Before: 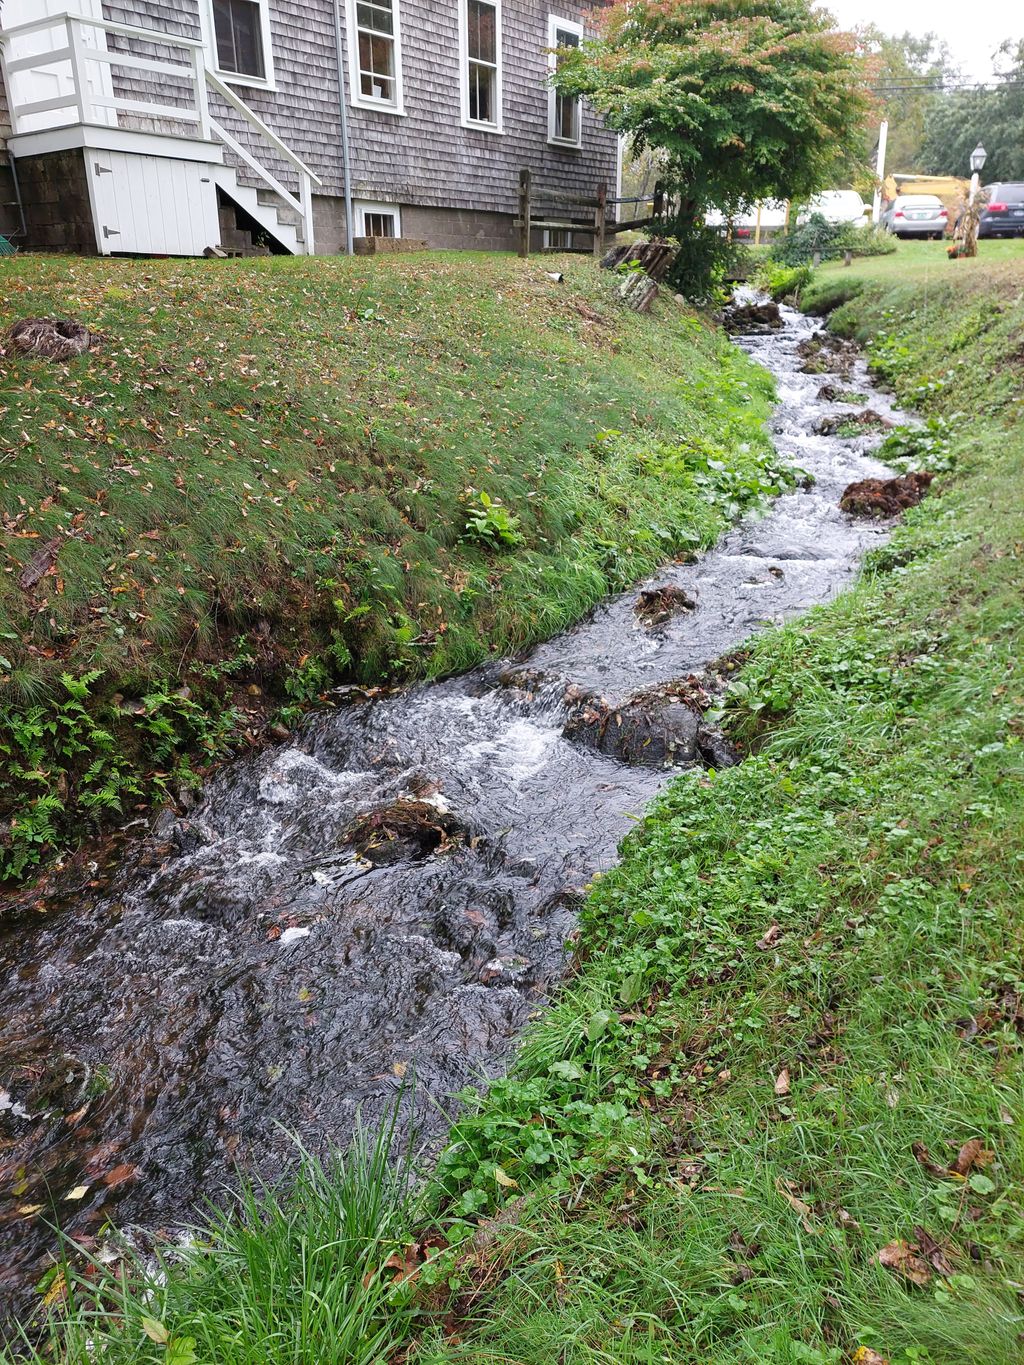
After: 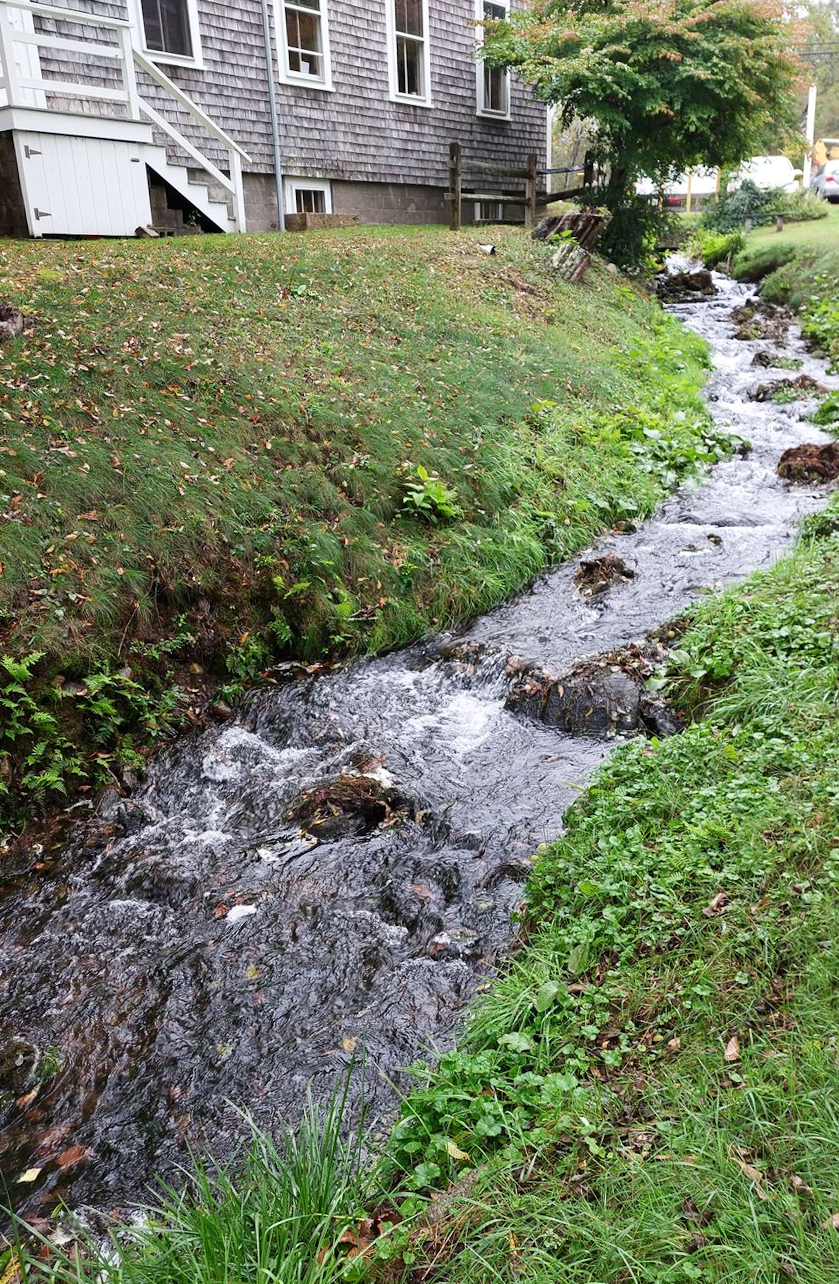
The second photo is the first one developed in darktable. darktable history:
local contrast: mode bilateral grid, contrast 14, coarseness 35, detail 106%, midtone range 0.2
contrast brightness saturation: contrast 0.137
crop and rotate: angle 1.27°, left 4.471%, top 0.645%, right 11.117%, bottom 2.499%
